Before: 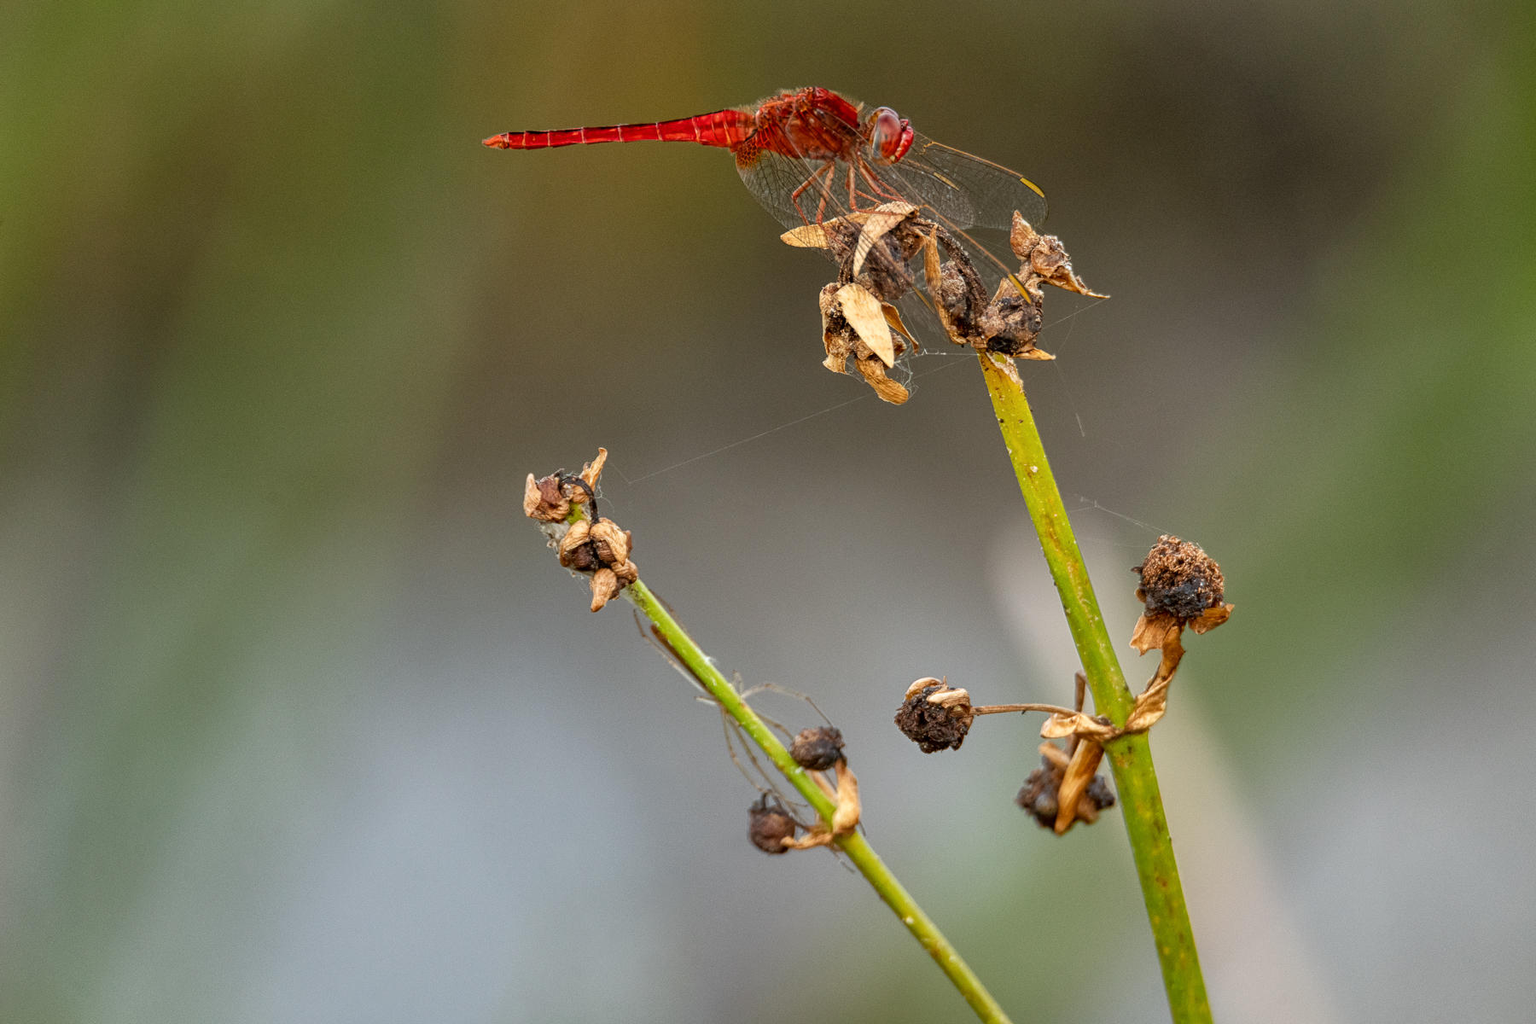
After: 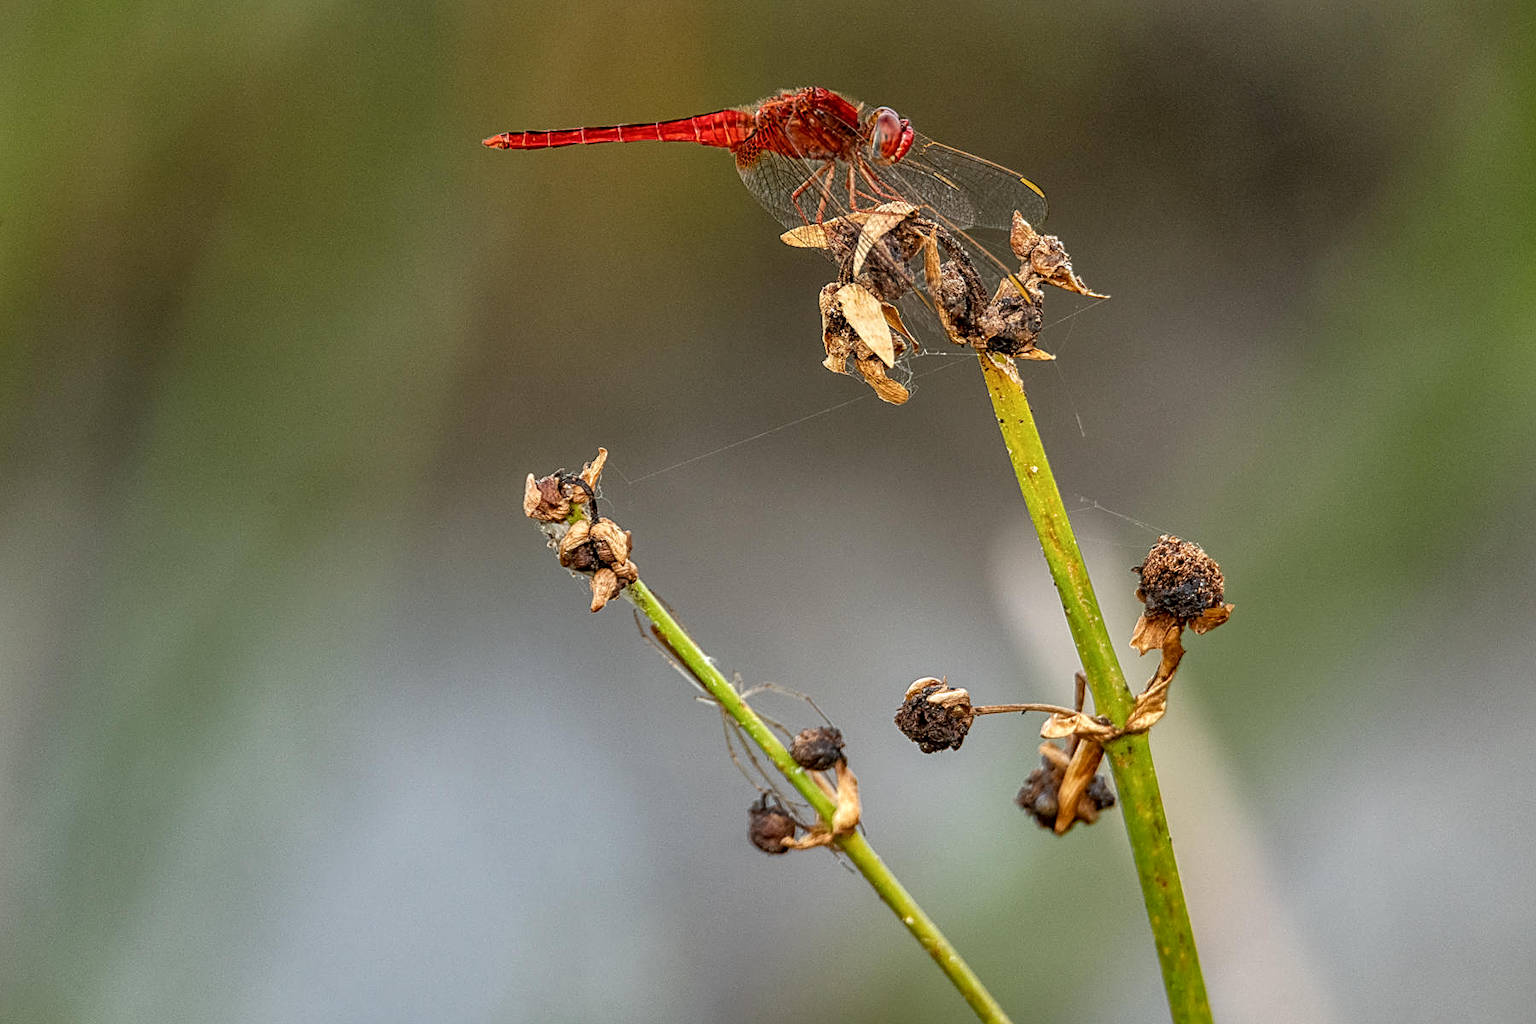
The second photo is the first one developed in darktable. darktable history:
shadows and highlights: shadows 37.18, highlights -26.74, soften with gaussian
local contrast: on, module defaults
sharpen: on, module defaults
